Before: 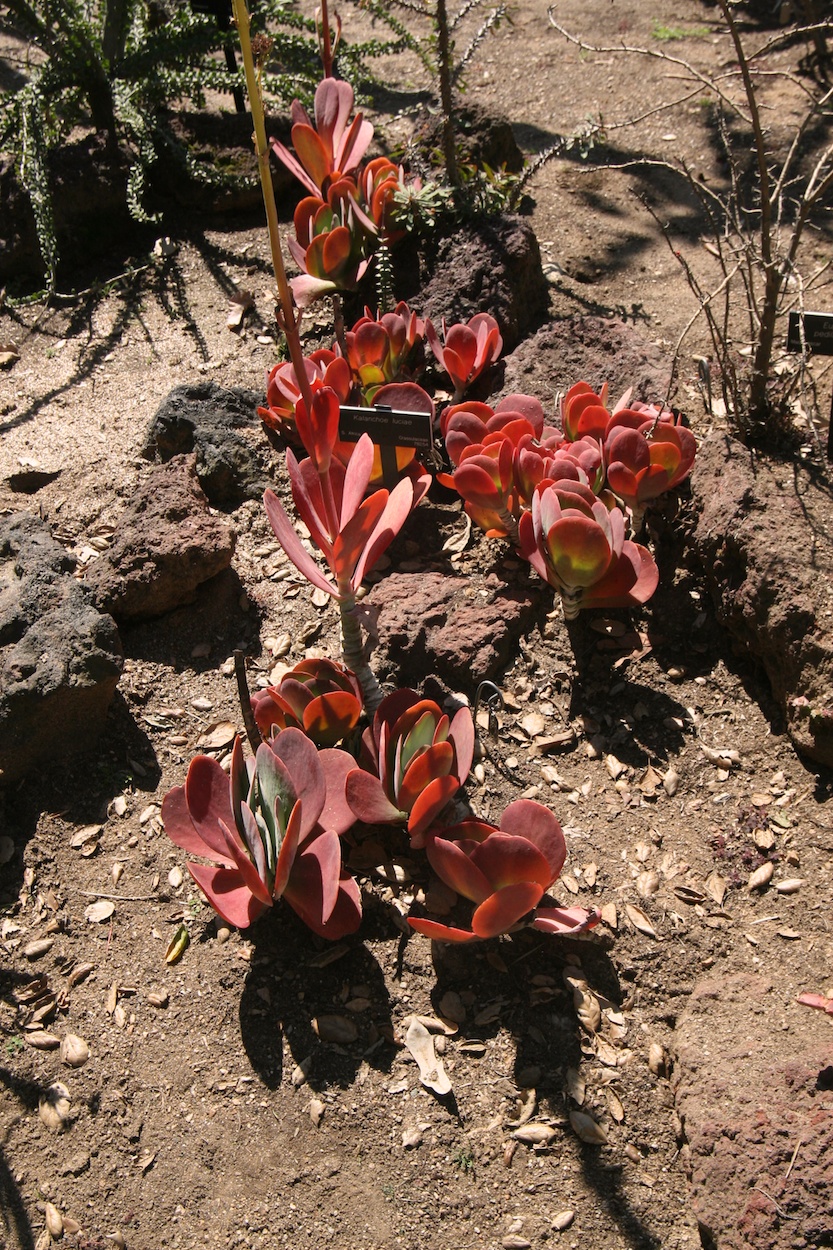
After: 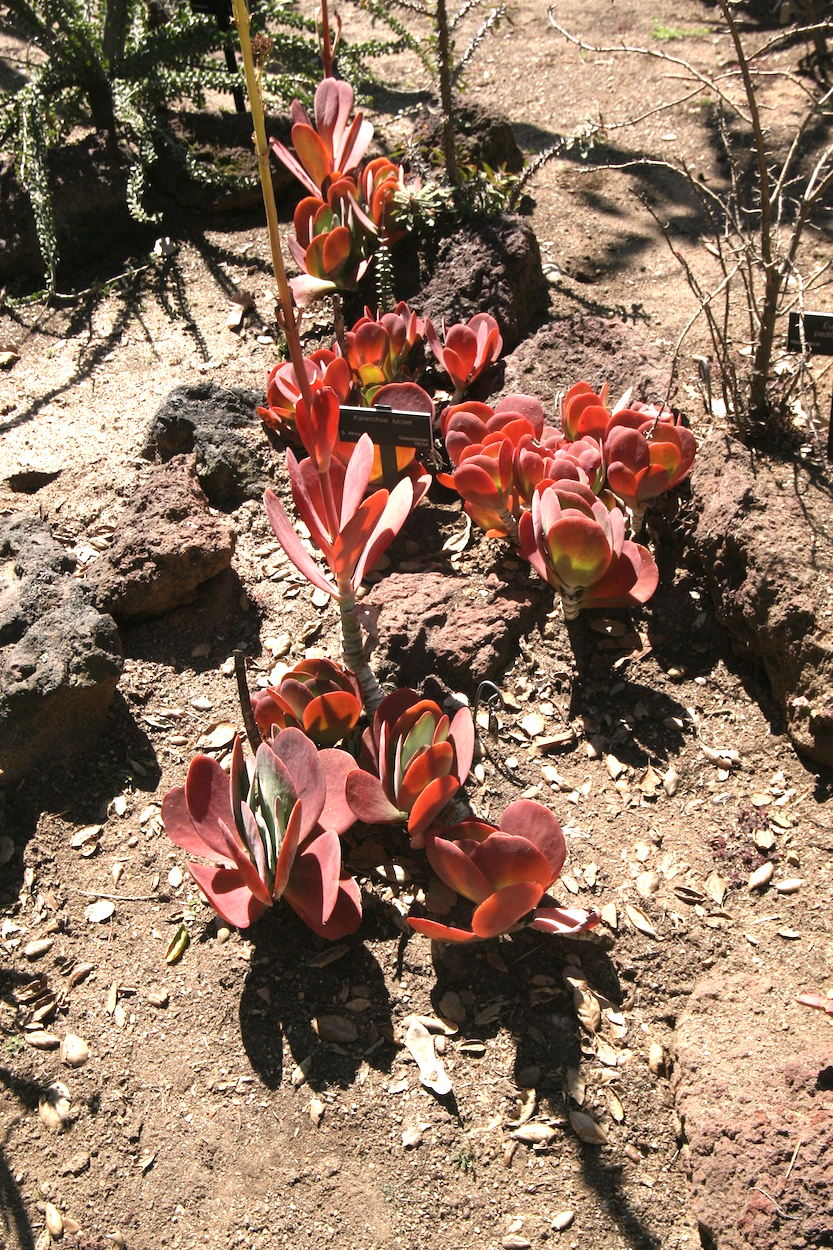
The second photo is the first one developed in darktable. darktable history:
exposure: black level correction 0, exposure 0.499 EV, compensate exposure bias true, compensate highlight preservation false
tone equalizer: on, module defaults
shadows and highlights: radius 45.62, white point adjustment 6.56, compress 80.06%, soften with gaussian
